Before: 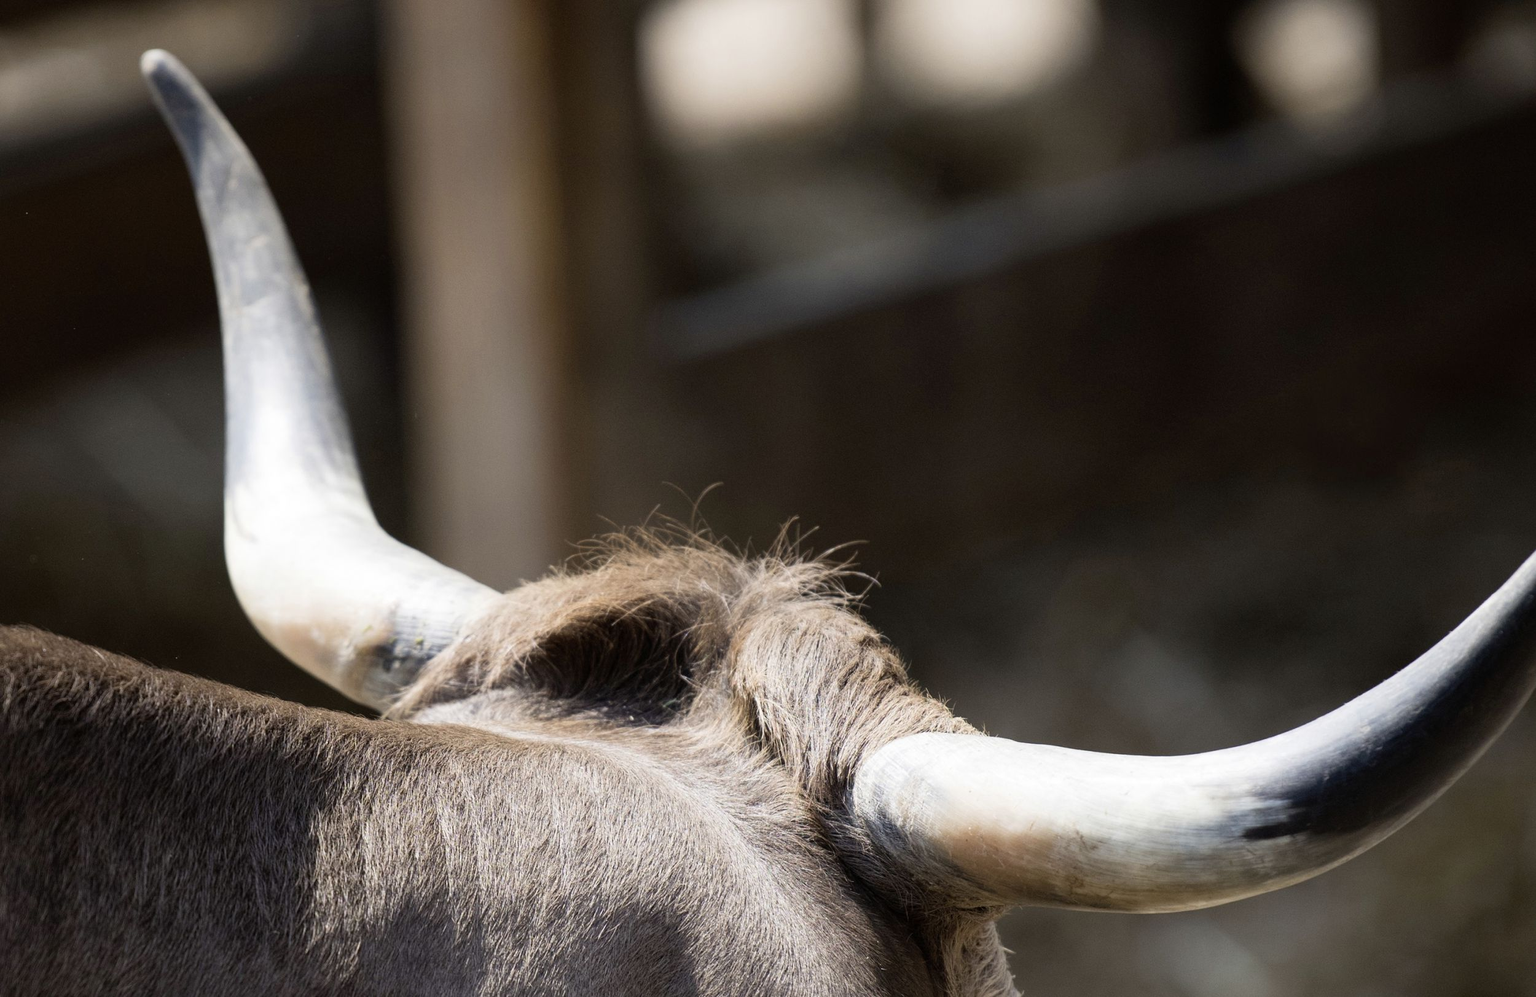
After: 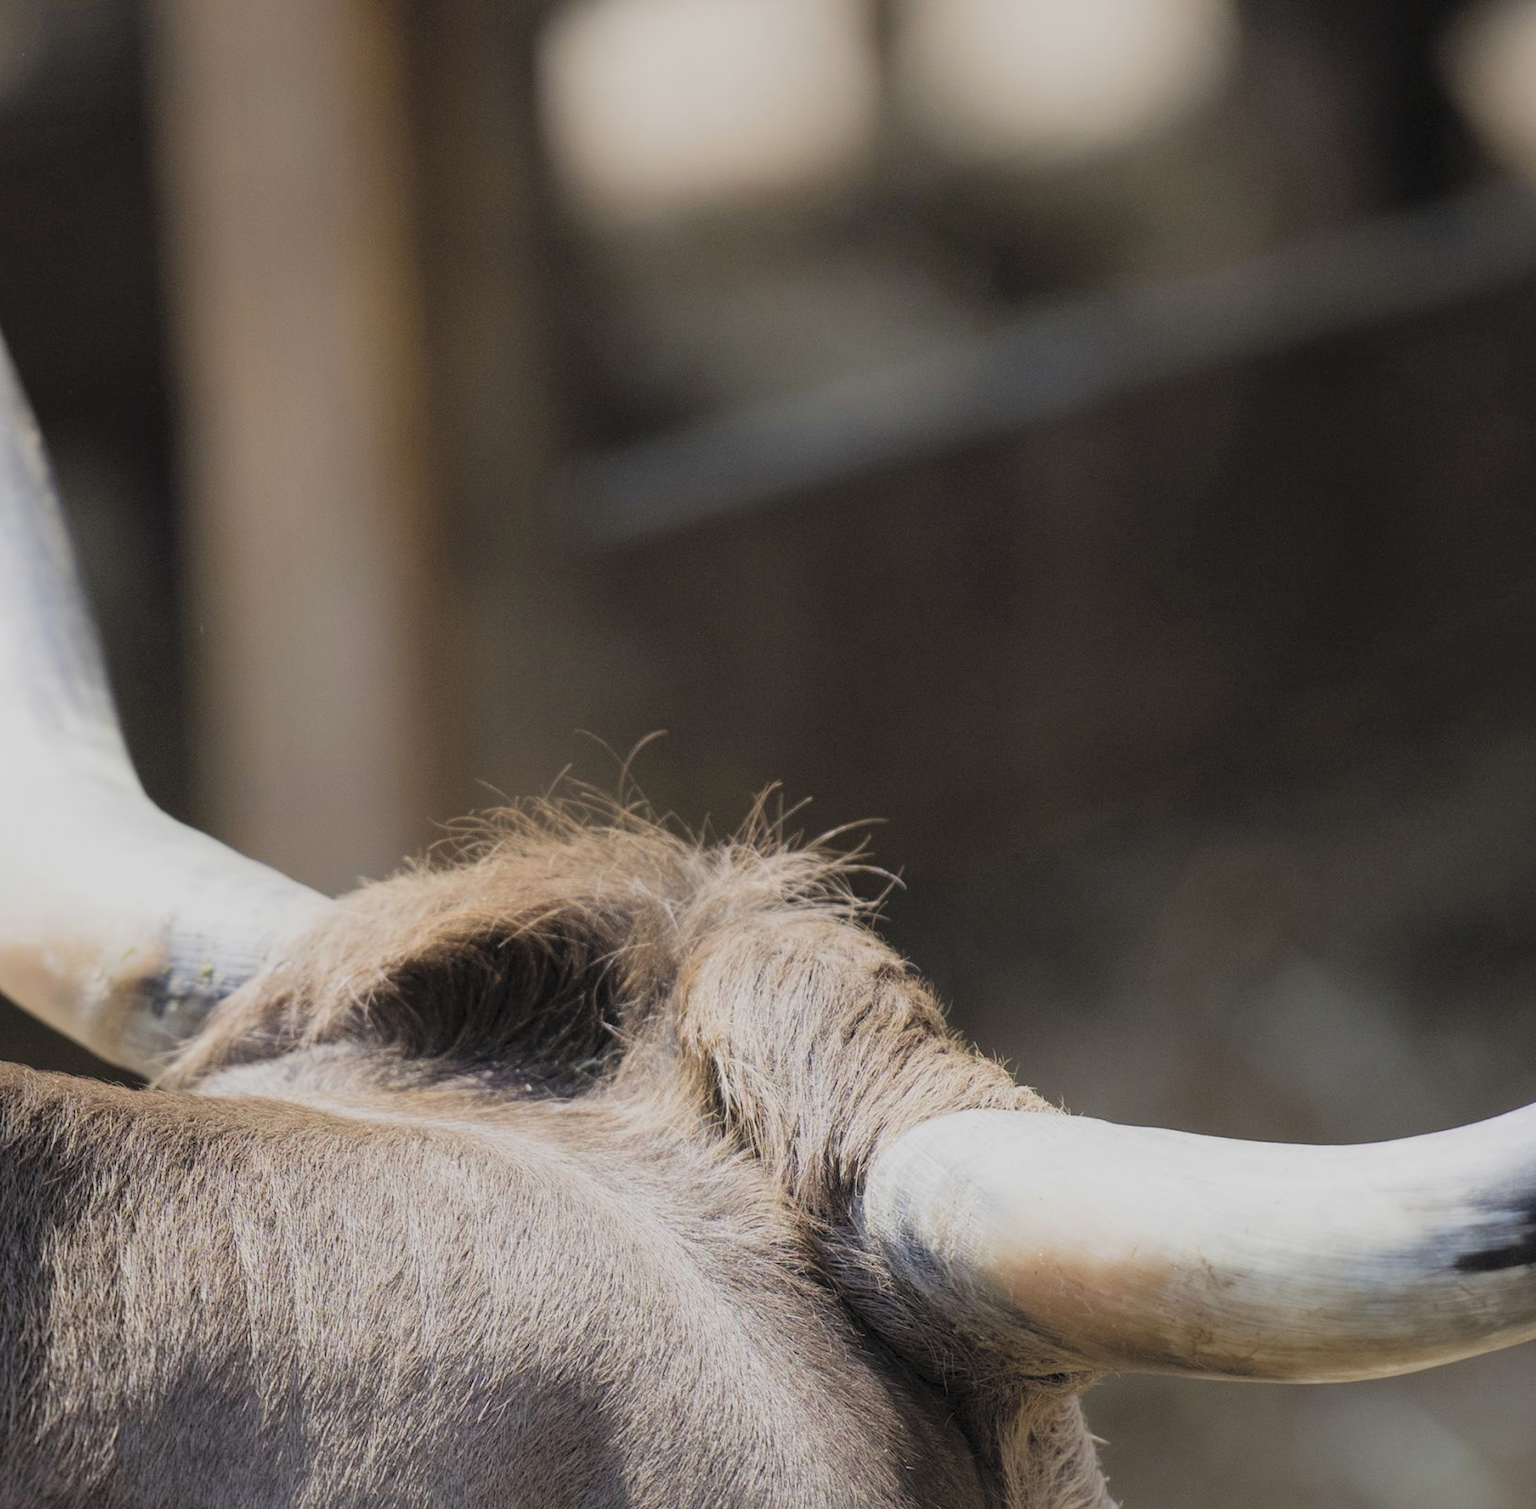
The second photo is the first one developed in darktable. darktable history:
levels: levels [0.072, 0.414, 0.976]
exposure: black level correction -0.016, exposure -1.018 EV, compensate highlight preservation false
crop and rotate: left 18.442%, right 15.508%
